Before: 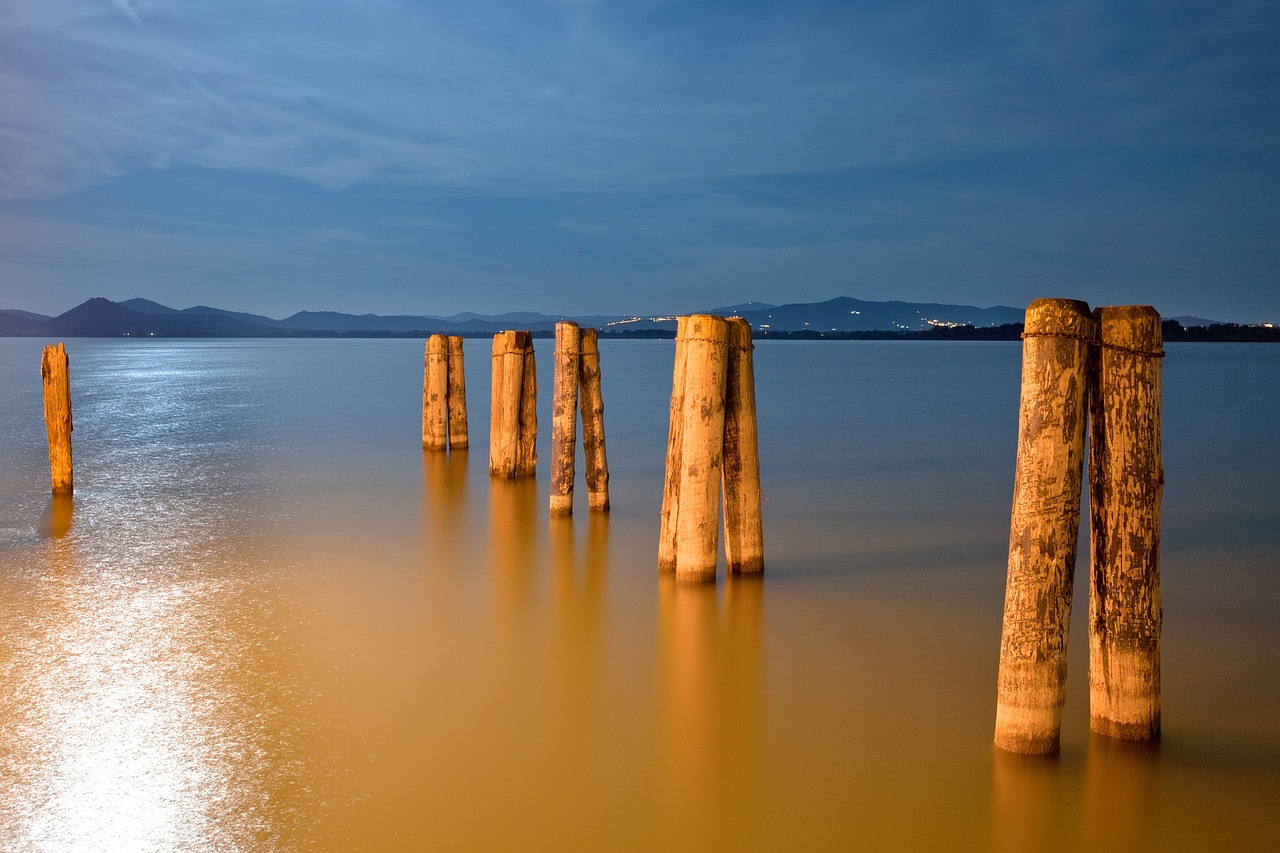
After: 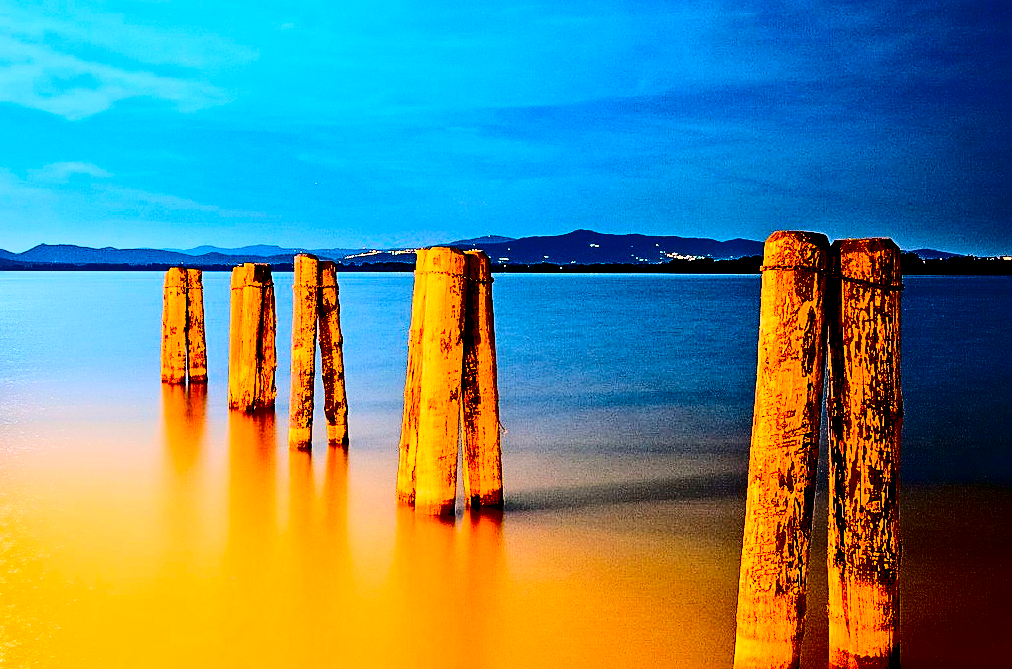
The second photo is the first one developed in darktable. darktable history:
levels: mode automatic, levels [0, 0.478, 1]
crop and rotate: left 20.406%, top 7.99%, right 0.502%, bottom 13.54%
sharpen: on, module defaults
tone equalizer: -7 EV 0.157 EV, -6 EV 0.566 EV, -5 EV 1.13 EV, -4 EV 1.33 EV, -3 EV 1.18 EV, -2 EV 0.6 EV, -1 EV 0.162 EV, edges refinement/feathering 500, mask exposure compensation -1.57 EV, preserve details no
contrast brightness saturation: contrast 0.765, brightness -0.987, saturation 0.985
